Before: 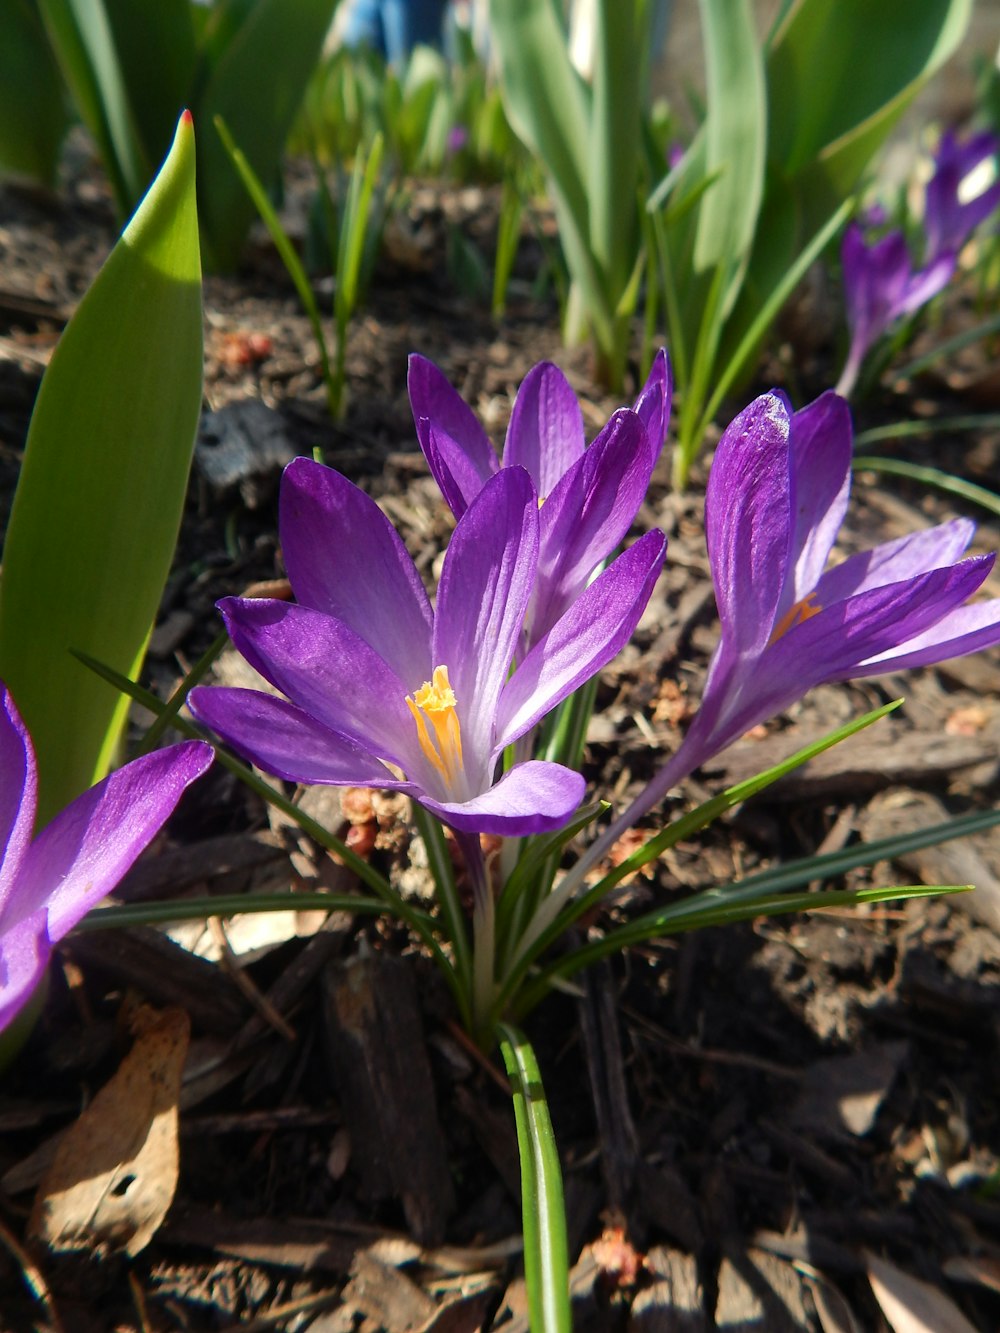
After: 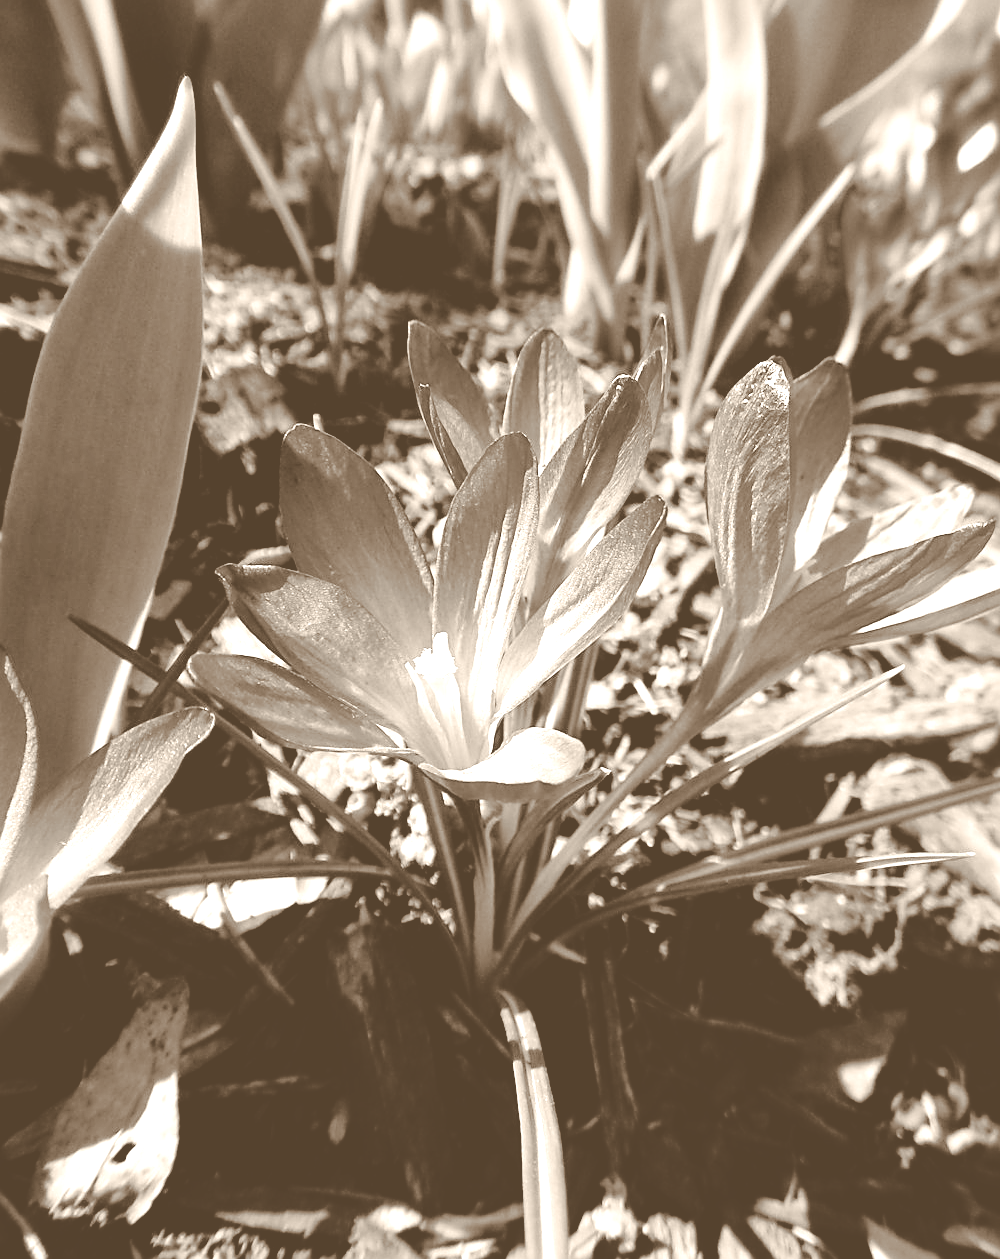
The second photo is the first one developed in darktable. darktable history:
colorize: hue 34.49°, saturation 35.33%, source mix 100%, version 1
sharpen: on, module defaults
color balance rgb: perceptual saturation grading › global saturation 20%, global vibrance 20%
white balance: red 1.029, blue 0.92
local contrast: mode bilateral grid, contrast 20, coarseness 50, detail 132%, midtone range 0.2
split-toning: shadows › hue 32.4°, shadows › saturation 0.51, highlights › hue 180°, highlights › saturation 0, balance -60.17, compress 55.19%
filmic rgb: threshold 3 EV, hardness 4.17, latitude 50%, contrast 1.1, preserve chrominance max RGB, color science v6 (2022), contrast in shadows safe, contrast in highlights safe, enable highlight reconstruction true
crop and rotate: top 2.479%, bottom 3.018%
